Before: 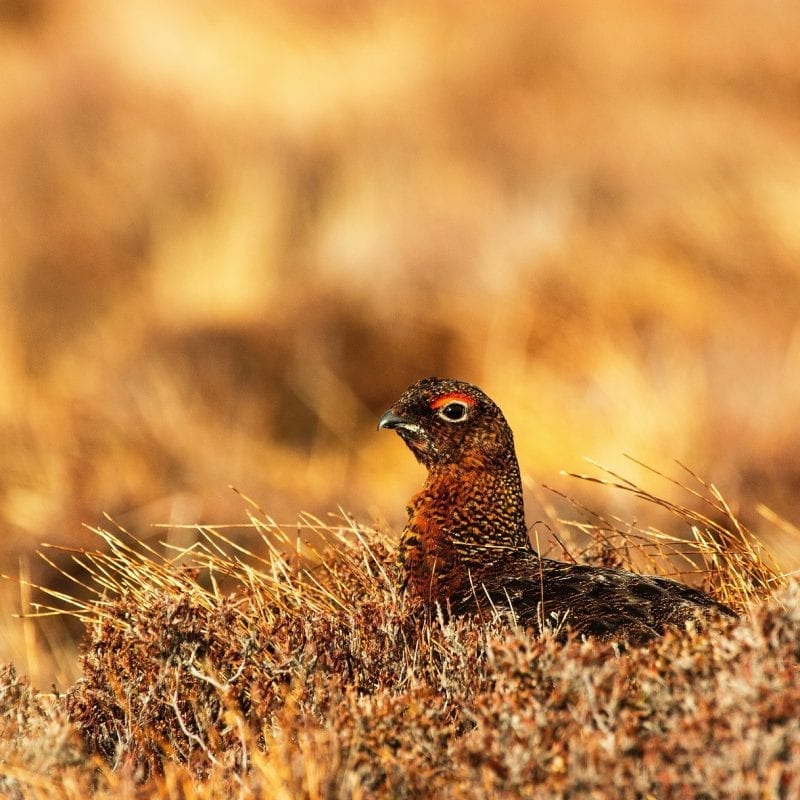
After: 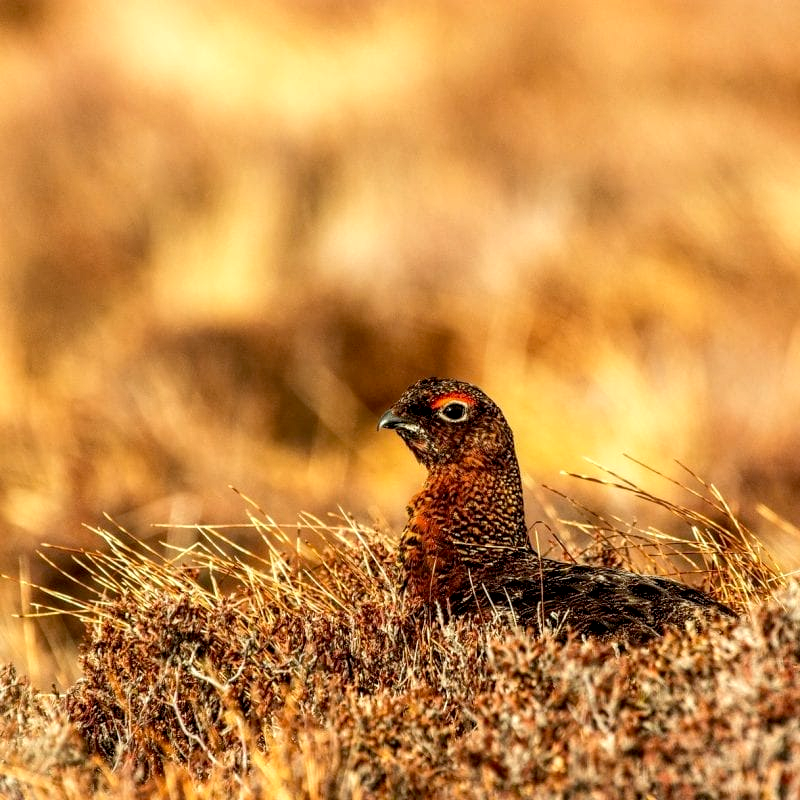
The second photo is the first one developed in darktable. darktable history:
local contrast: detail 130%
exposure: black level correction 0.007, exposure 0.157 EV, compensate exposure bias true, compensate highlight preservation false
